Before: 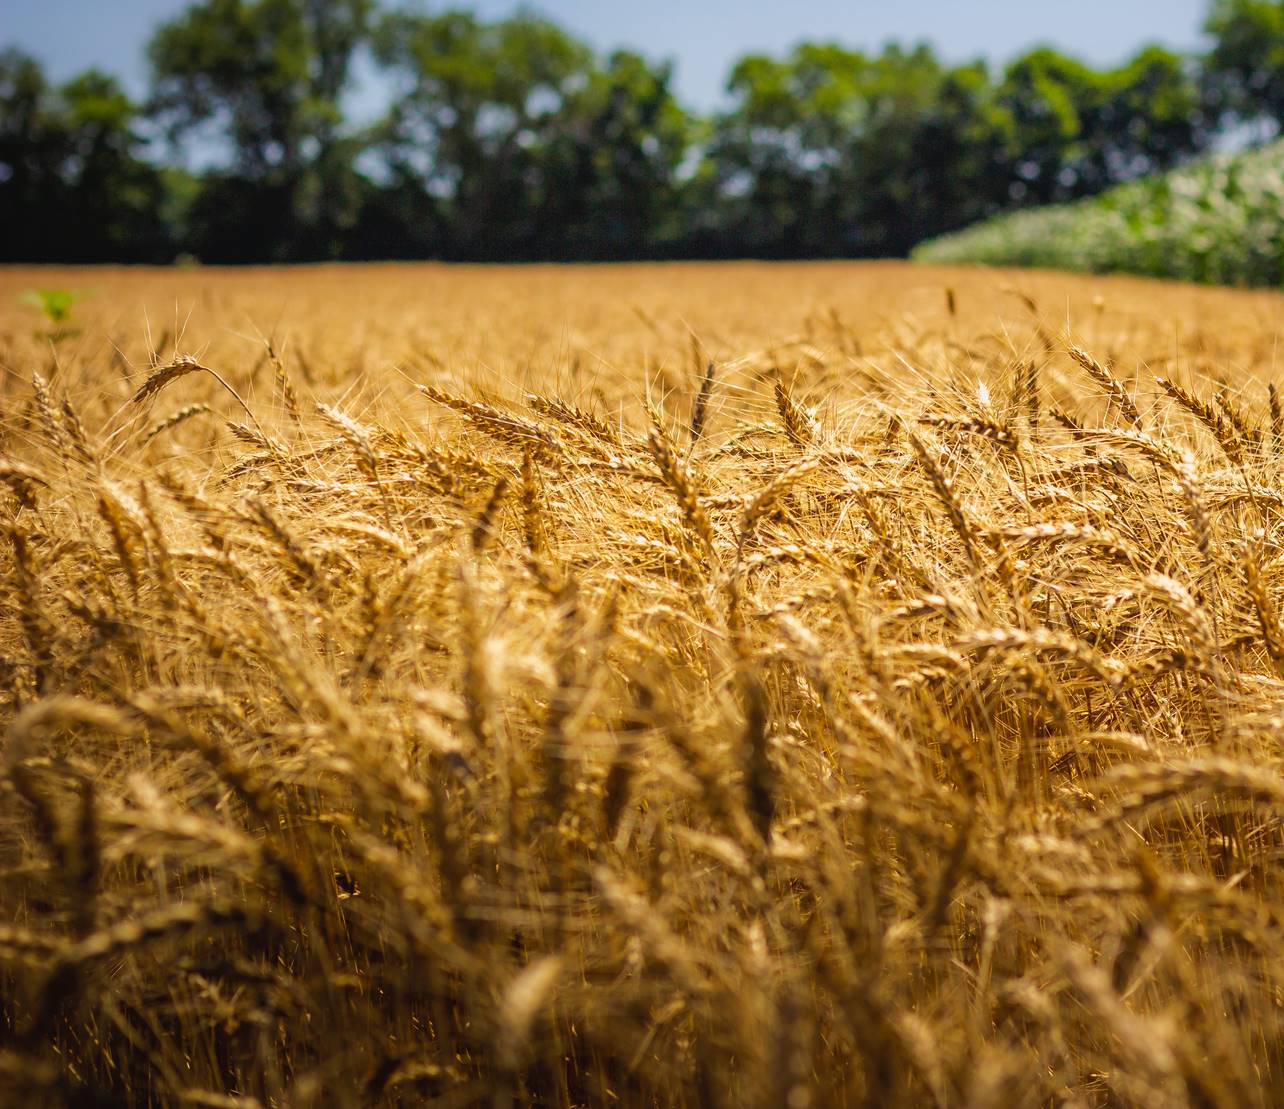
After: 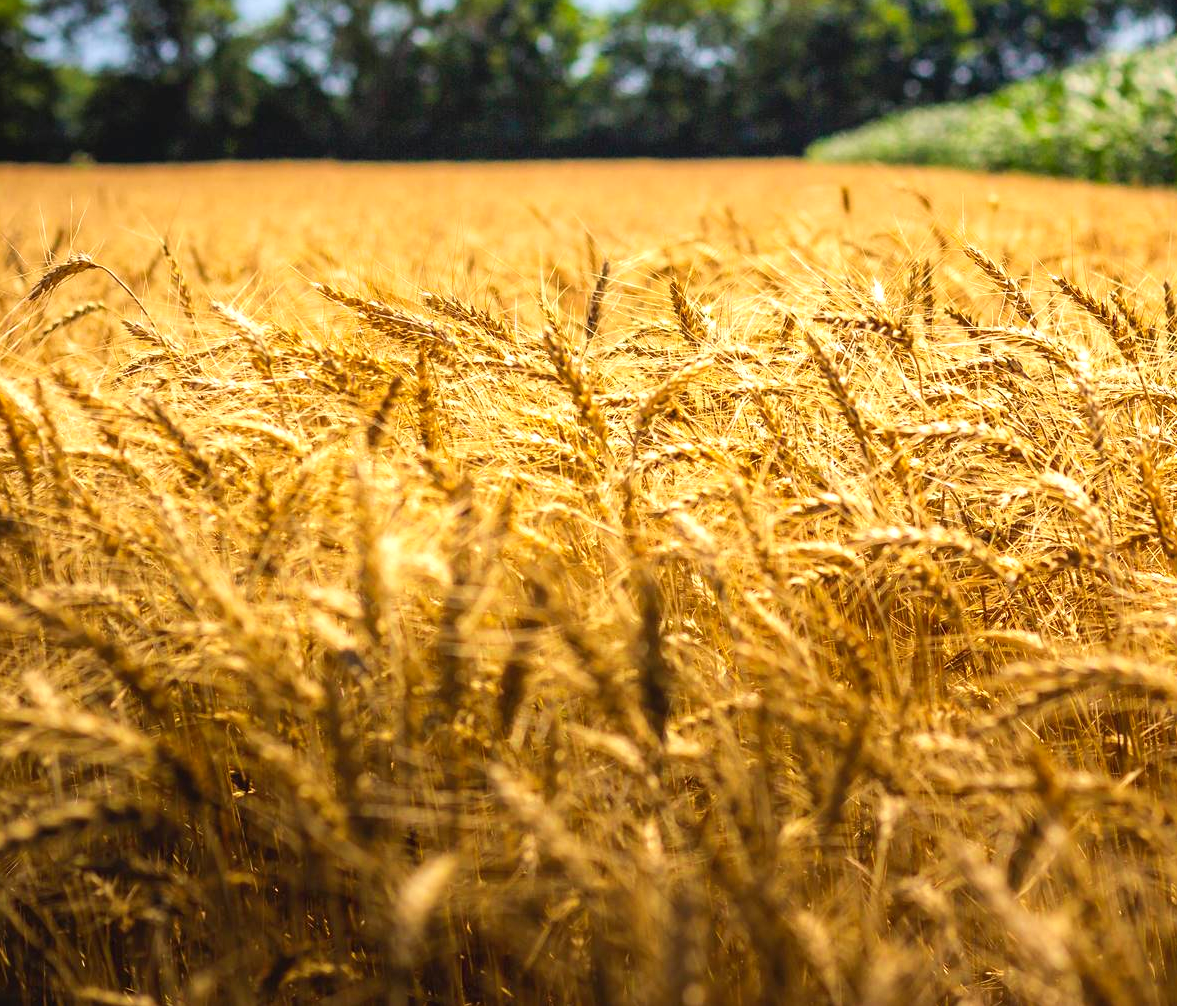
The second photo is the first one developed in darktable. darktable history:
contrast brightness saturation: contrast 0.1, brightness 0.03, saturation 0.09
crop and rotate: left 8.262%, top 9.226%
exposure: black level correction 0, exposure 0.5 EV, compensate highlight preservation false
